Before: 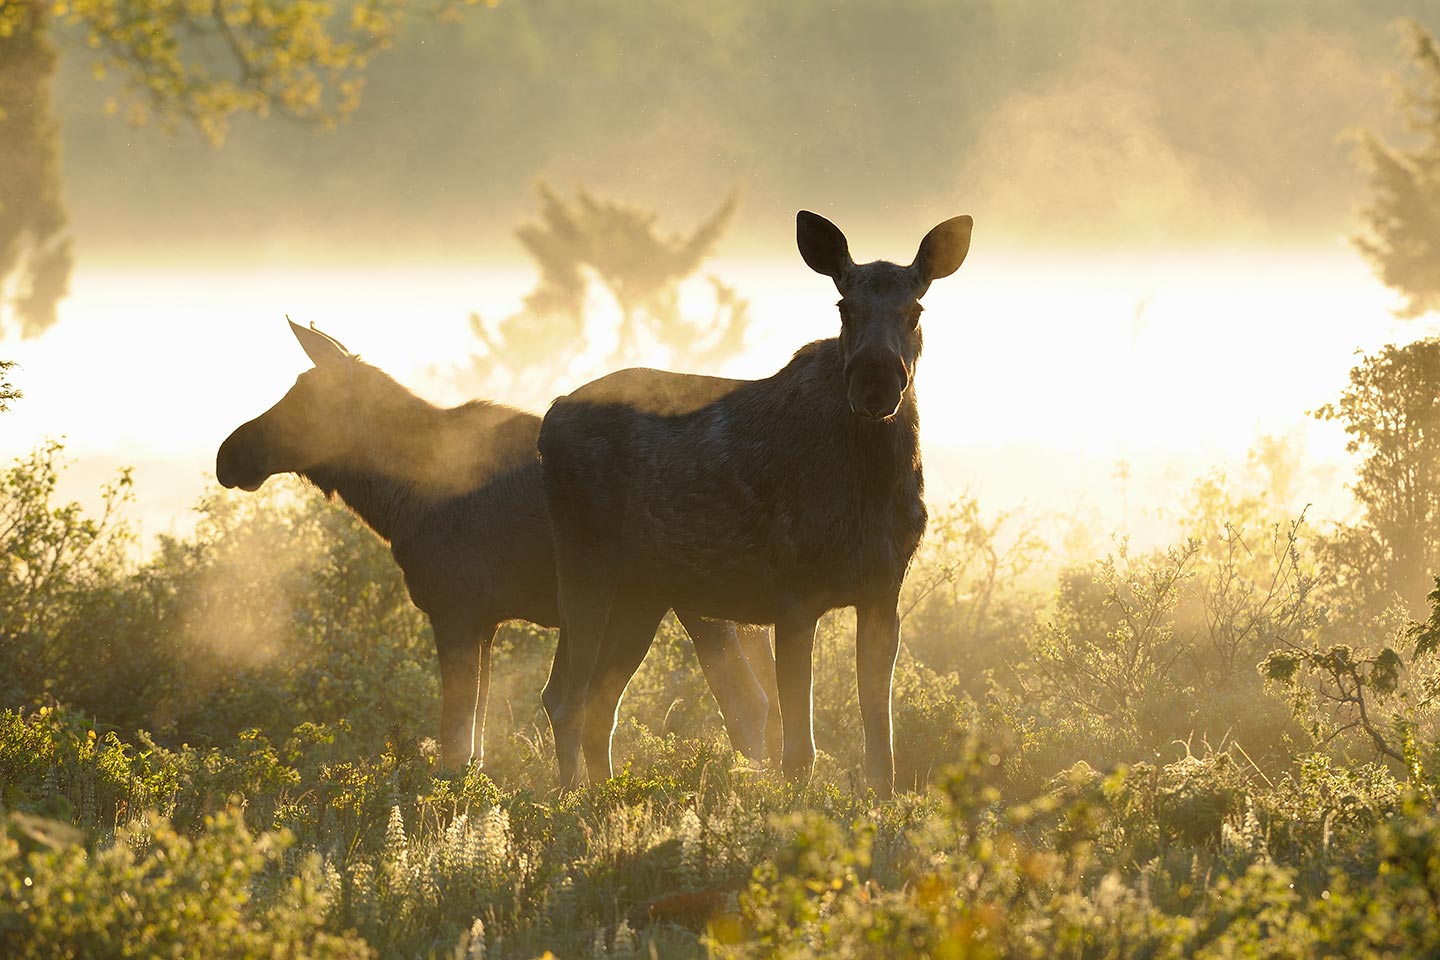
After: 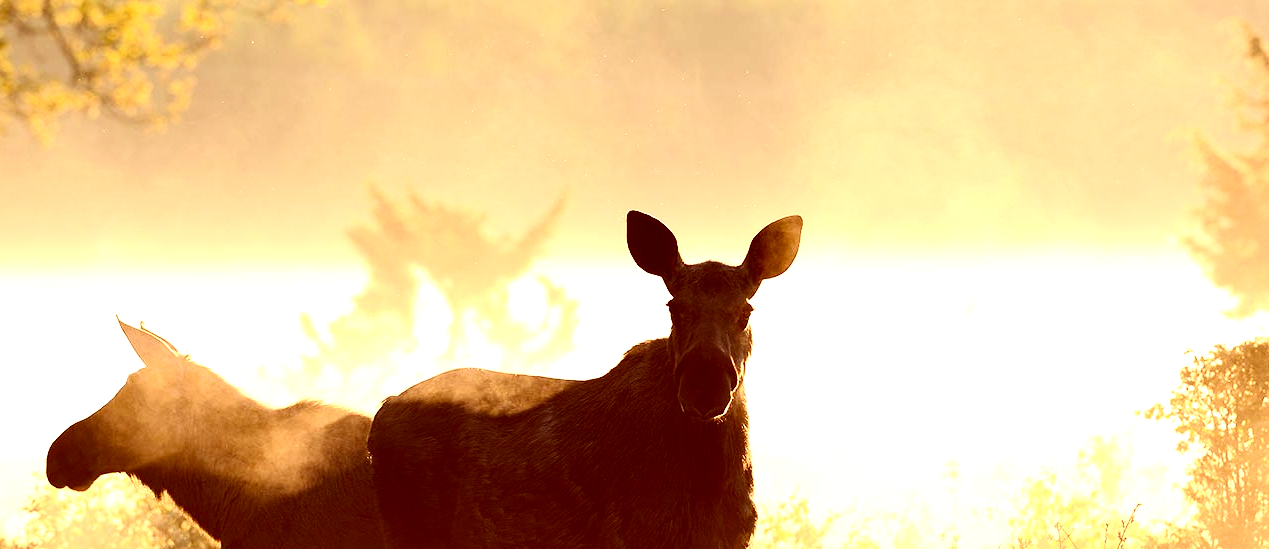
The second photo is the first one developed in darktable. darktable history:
contrast brightness saturation: contrast 0.23, brightness 0.1, saturation 0.29
crop and rotate: left 11.812%, bottom 42.776%
tone equalizer: -8 EV -0.75 EV, -7 EV -0.7 EV, -6 EV -0.6 EV, -5 EV -0.4 EV, -3 EV 0.4 EV, -2 EV 0.6 EV, -1 EV 0.7 EV, +0 EV 0.75 EV, edges refinement/feathering 500, mask exposure compensation -1.57 EV, preserve details no
color correction: highlights a* 9.03, highlights b* 8.71, shadows a* 40, shadows b* 40, saturation 0.8
